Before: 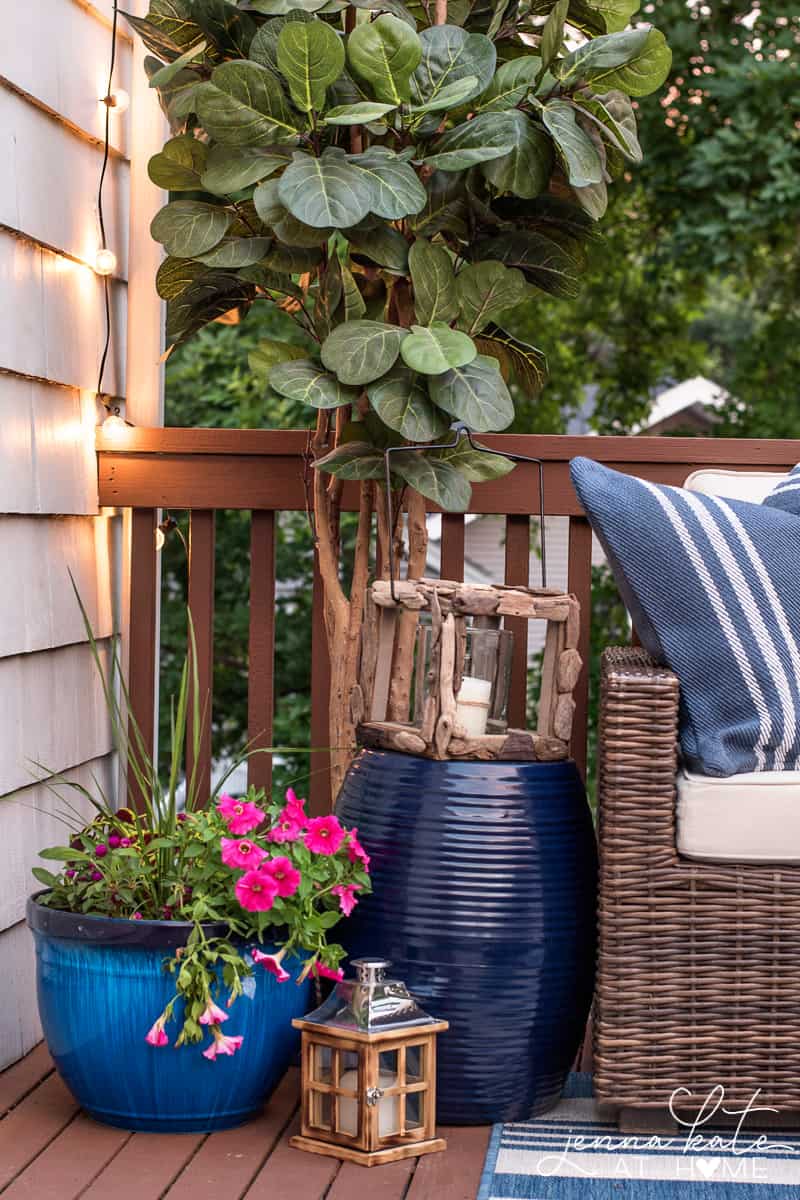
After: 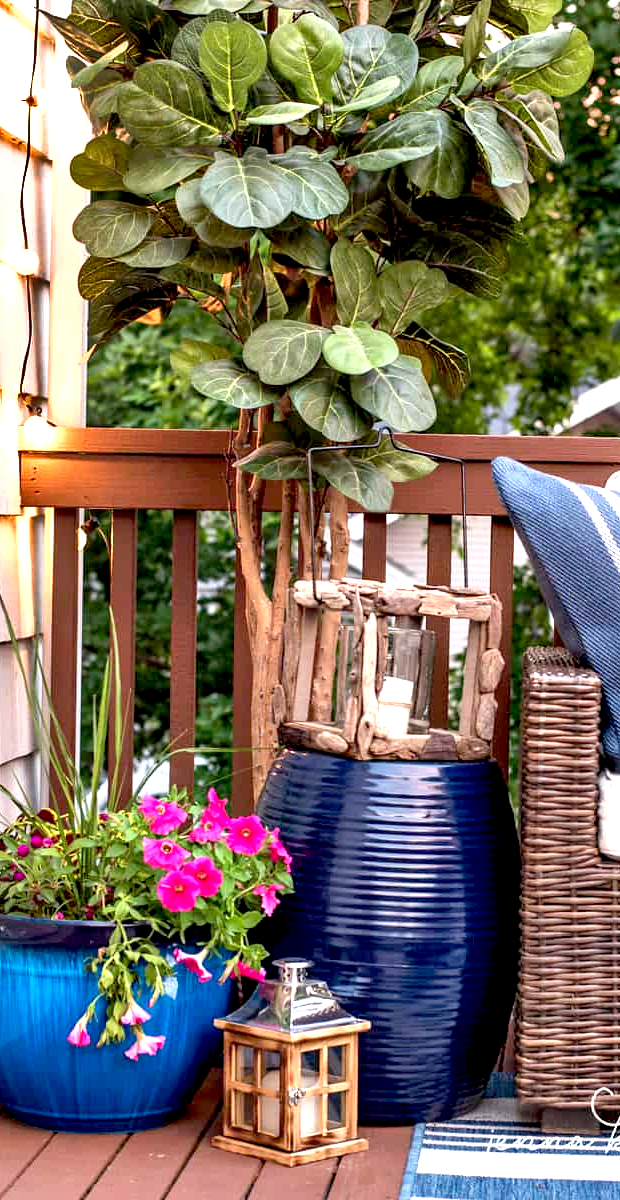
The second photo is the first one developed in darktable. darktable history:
crop: left 9.865%, right 12.543%
shadows and highlights: soften with gaussian
exposure: black level correction 0.01, exposure 1 EV, compensate highlight preservation false
